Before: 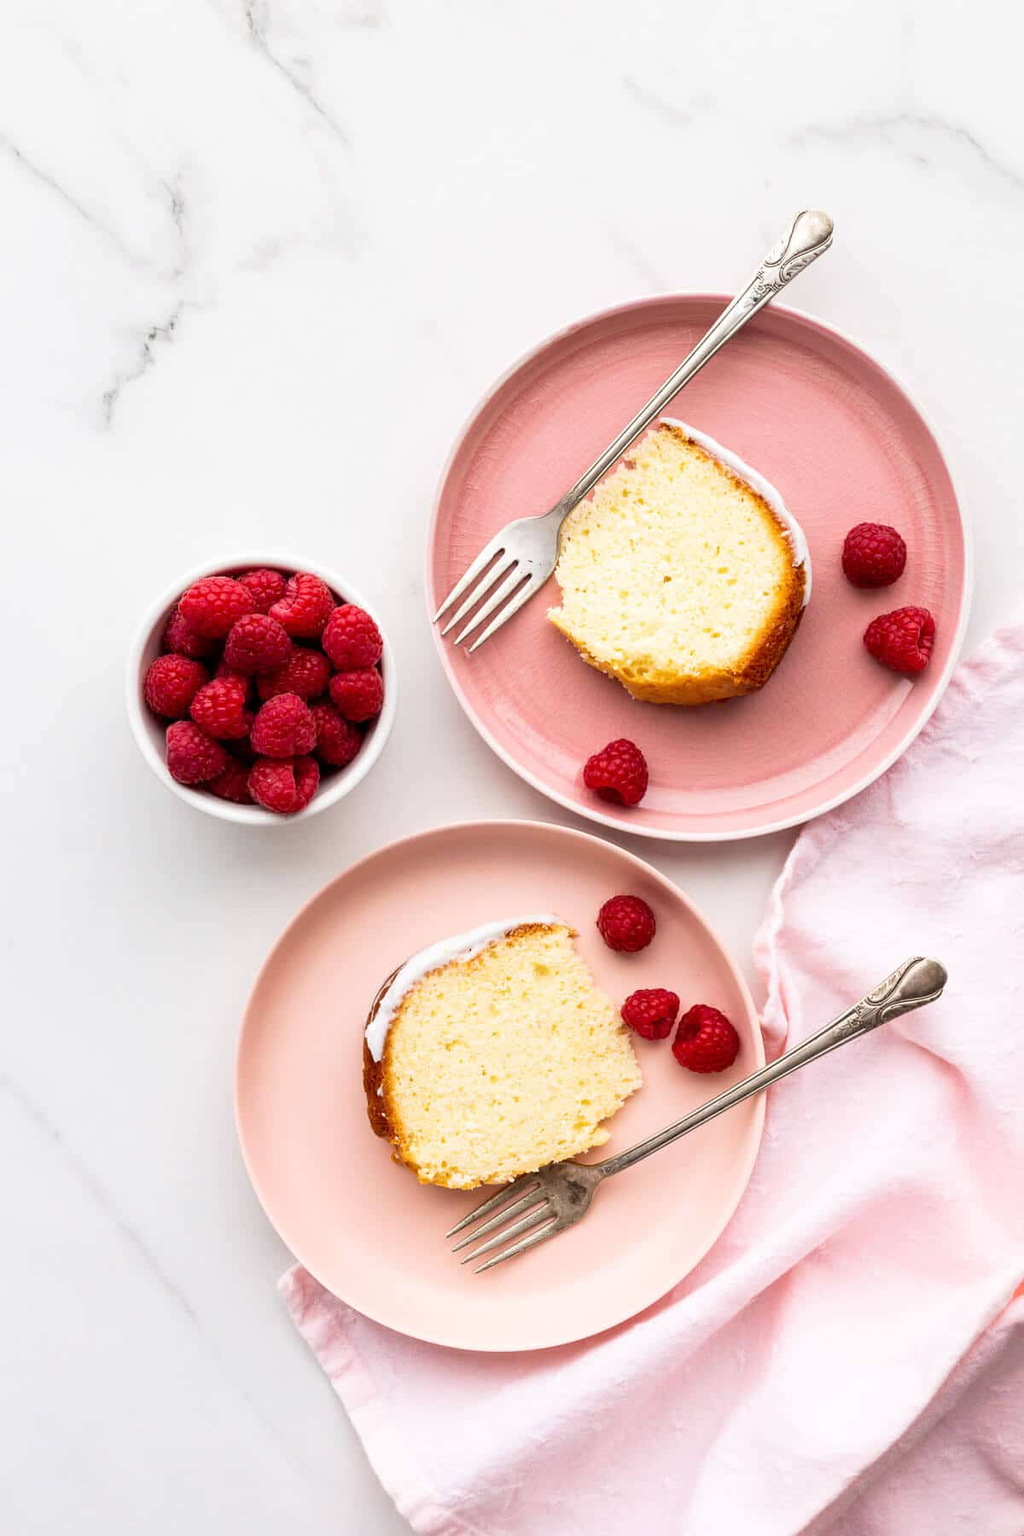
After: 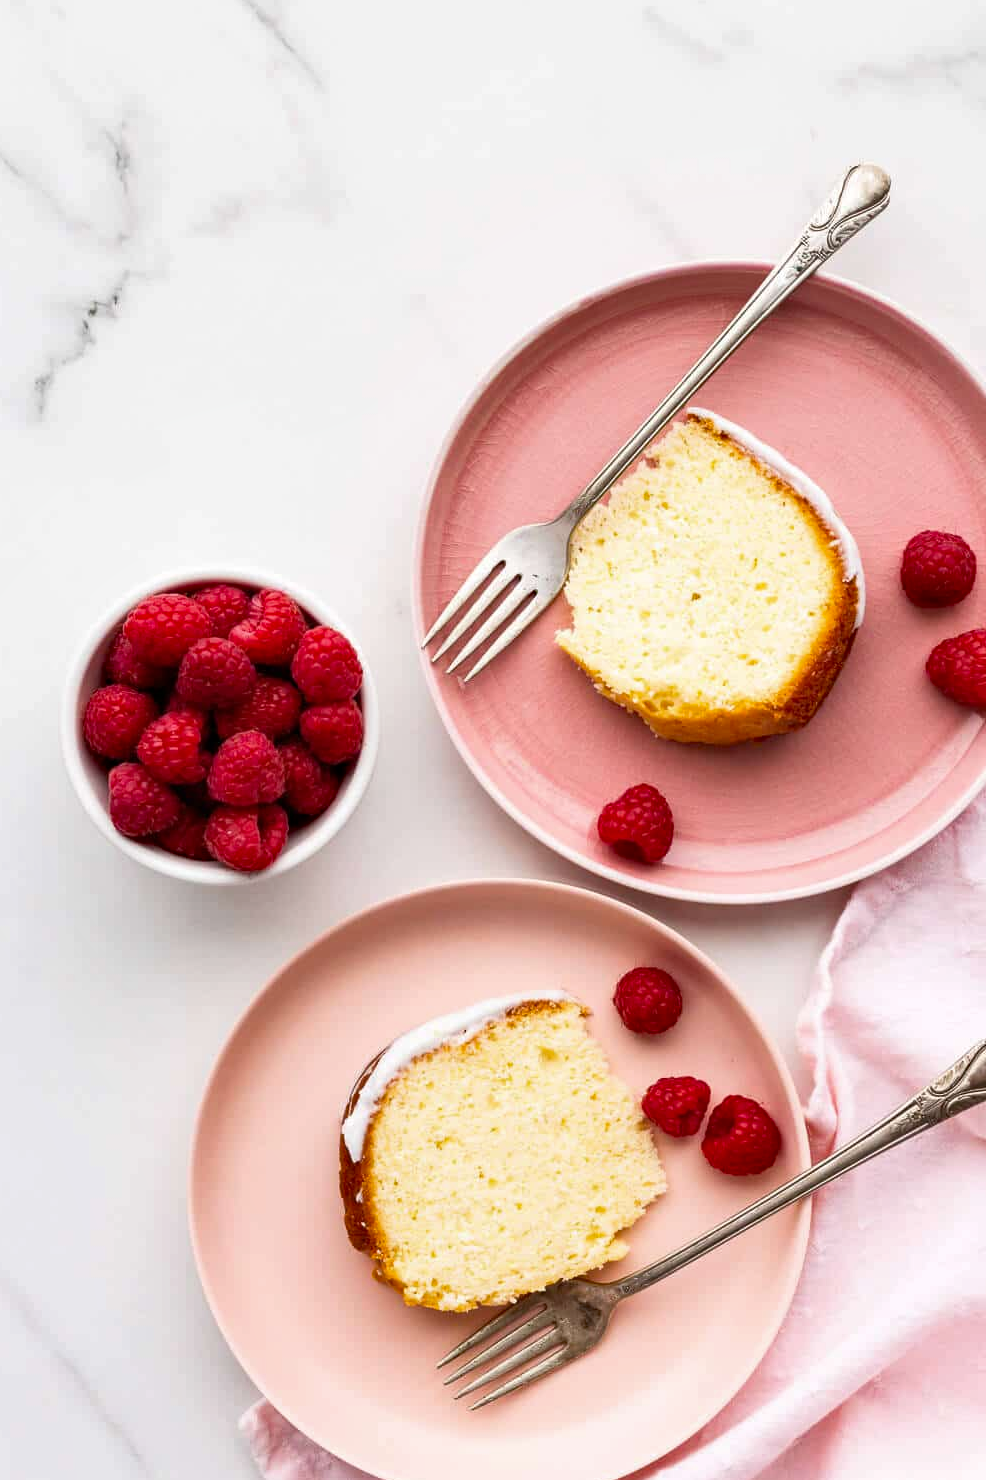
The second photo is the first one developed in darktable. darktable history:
haze removal: compatibility mode true, adaptive false
shadows and highlights: radius 125.46, shadows 30.51, highlights -30.51, low approximation 0.01, soften with gaussian
crop and rotate: left 7.196%, top 4.574%, right 10.605%, bottom 13.178%
